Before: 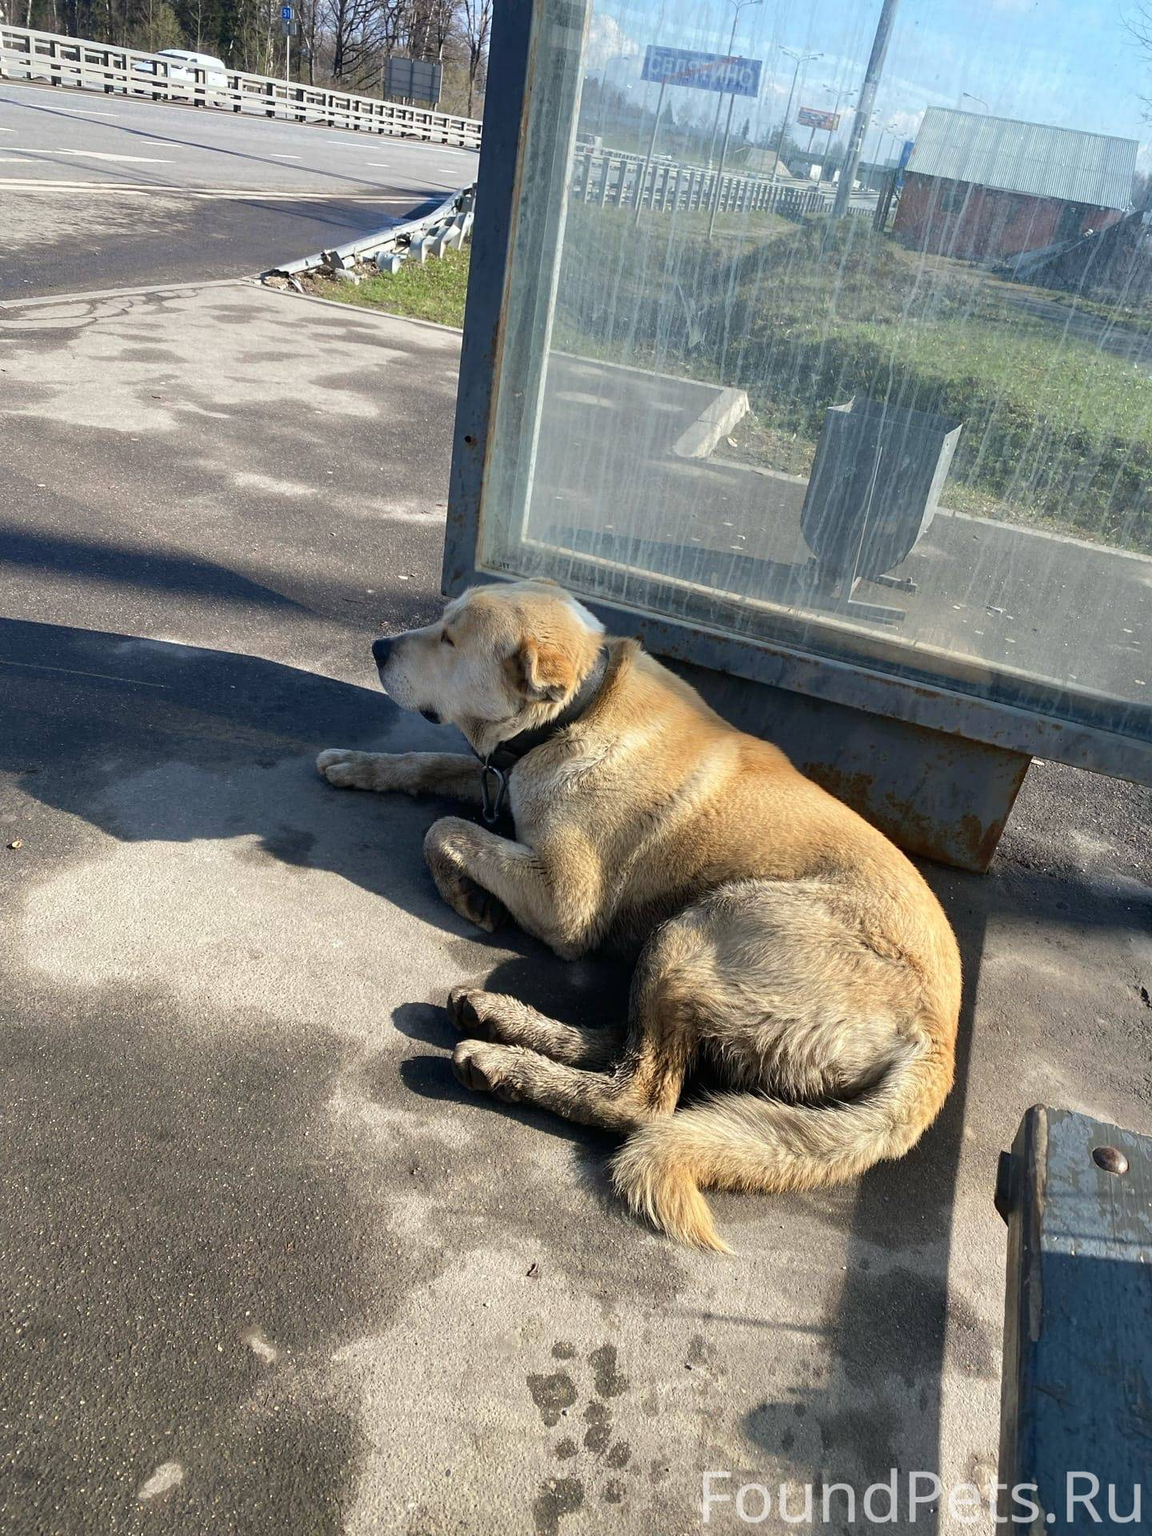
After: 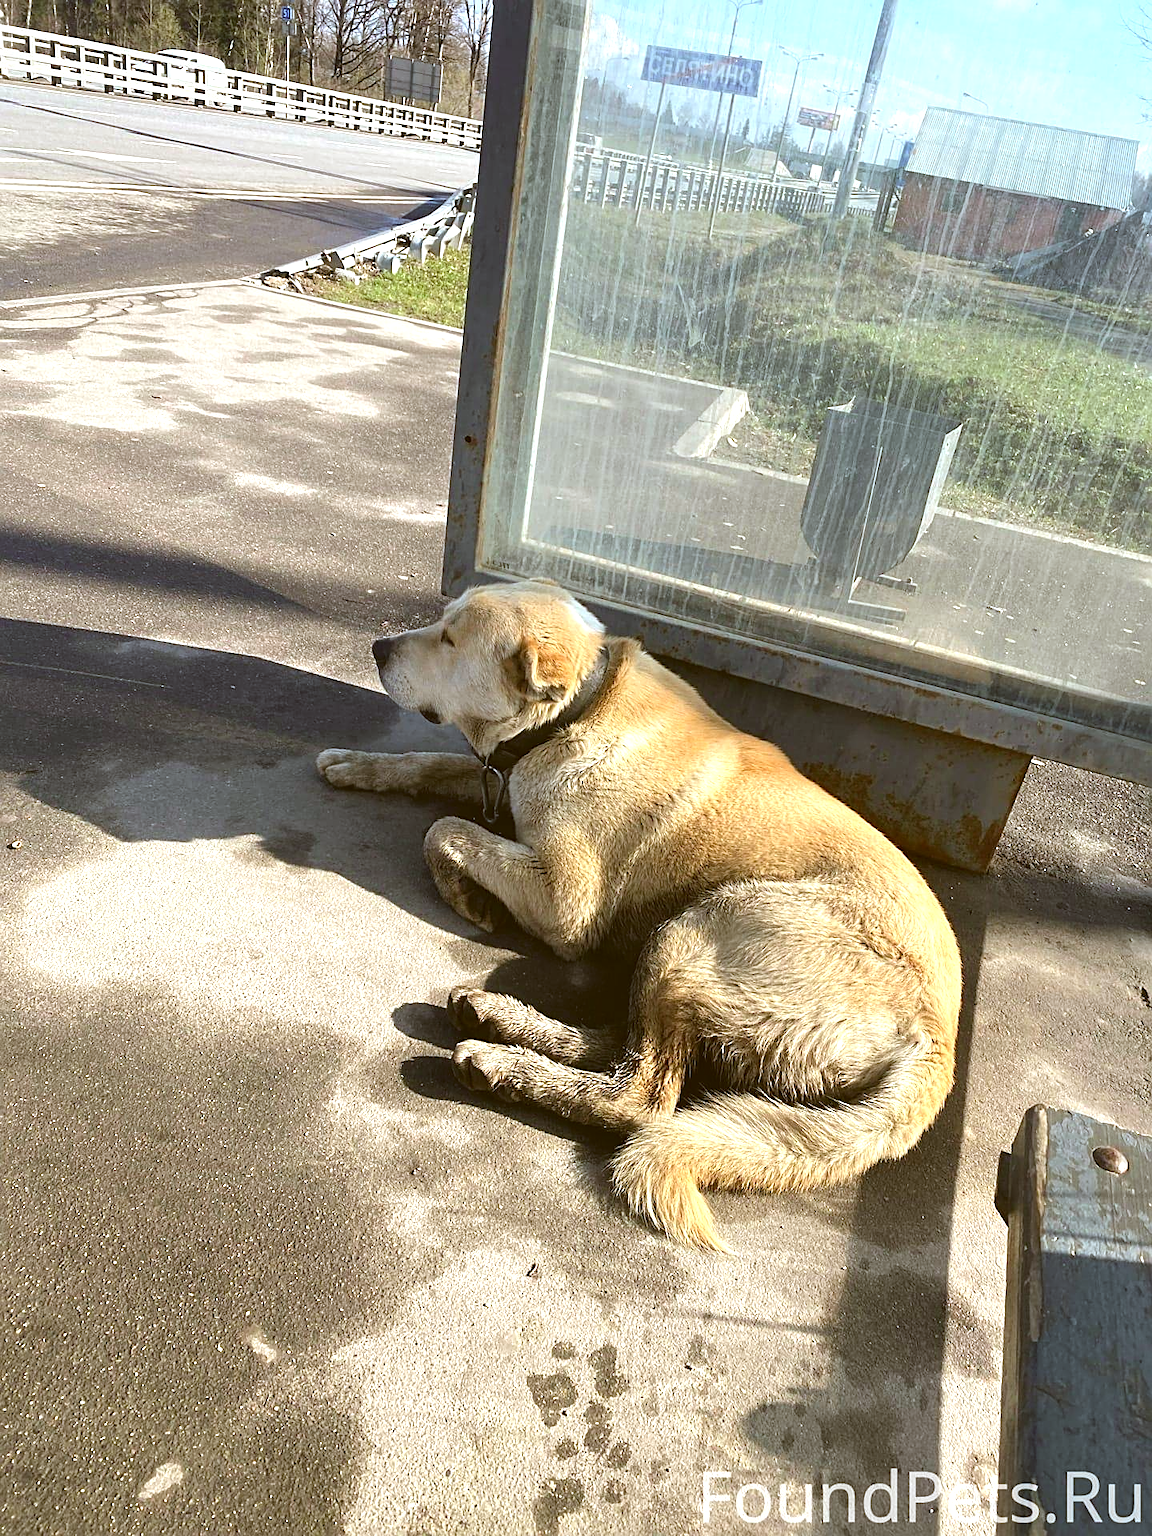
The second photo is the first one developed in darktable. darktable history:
color correction: highlights a* -0.524, highlights b* 0.172, shadows a* 4.41, shadows b* 20.27
exposure: black level correction -0.005, exposure 0.611 EV, compensate highlight preservation false
sharpen: on, module defaults
